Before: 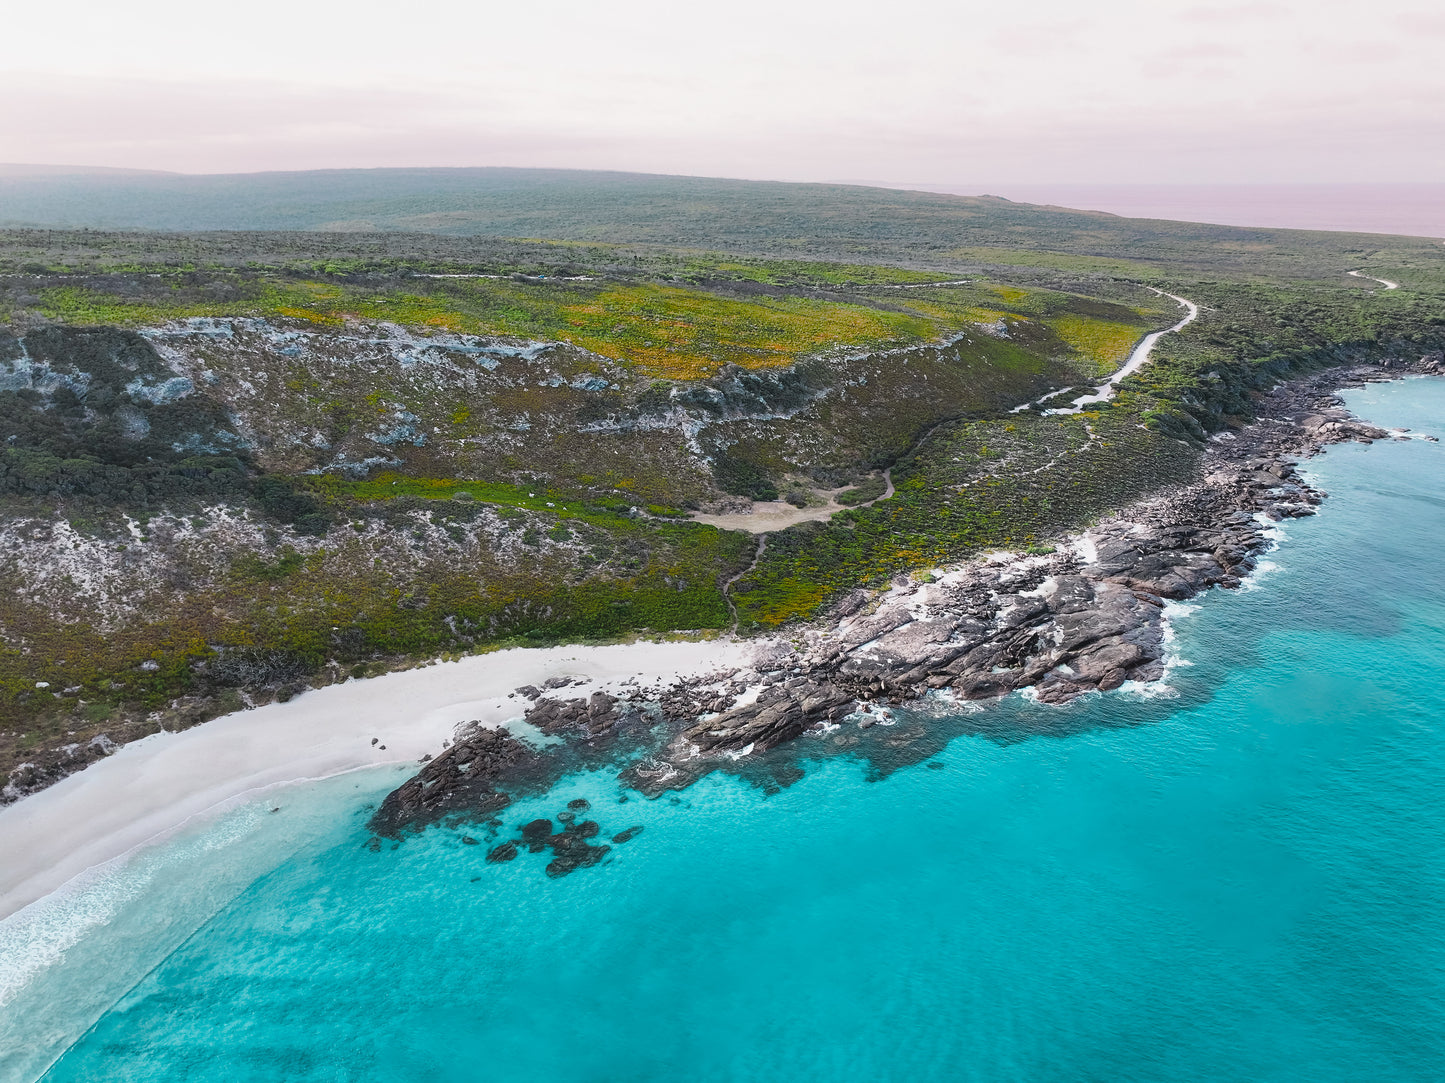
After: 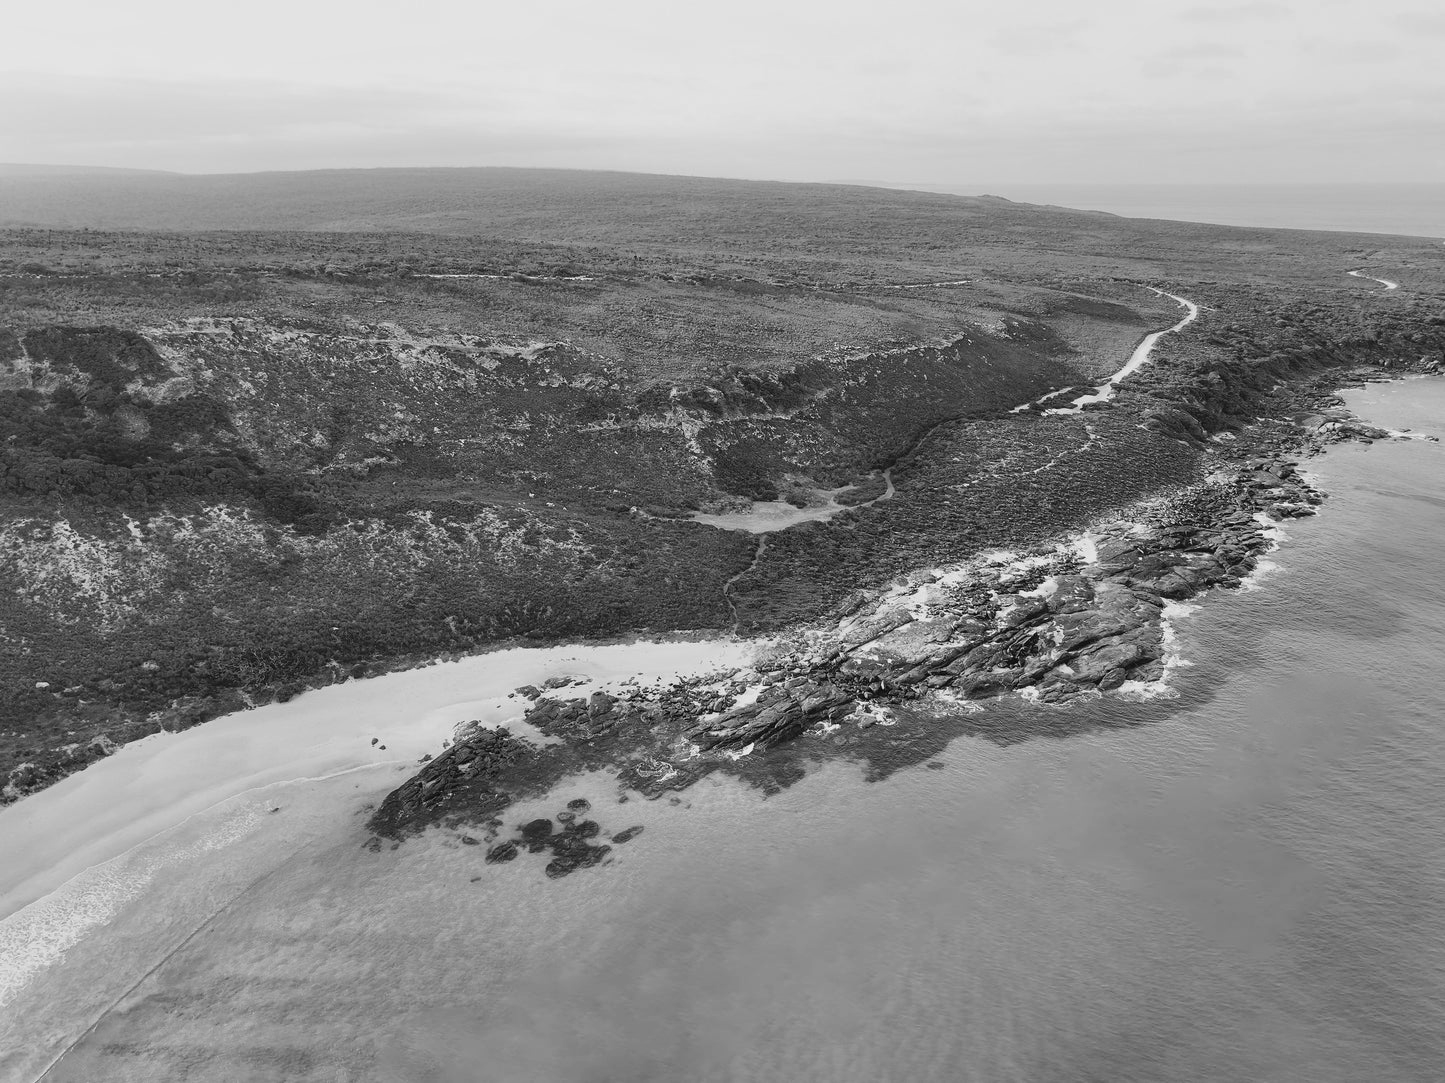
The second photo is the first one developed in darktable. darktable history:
monochrome: a -71.75, b 75.82
color balance: output saturation 120%
